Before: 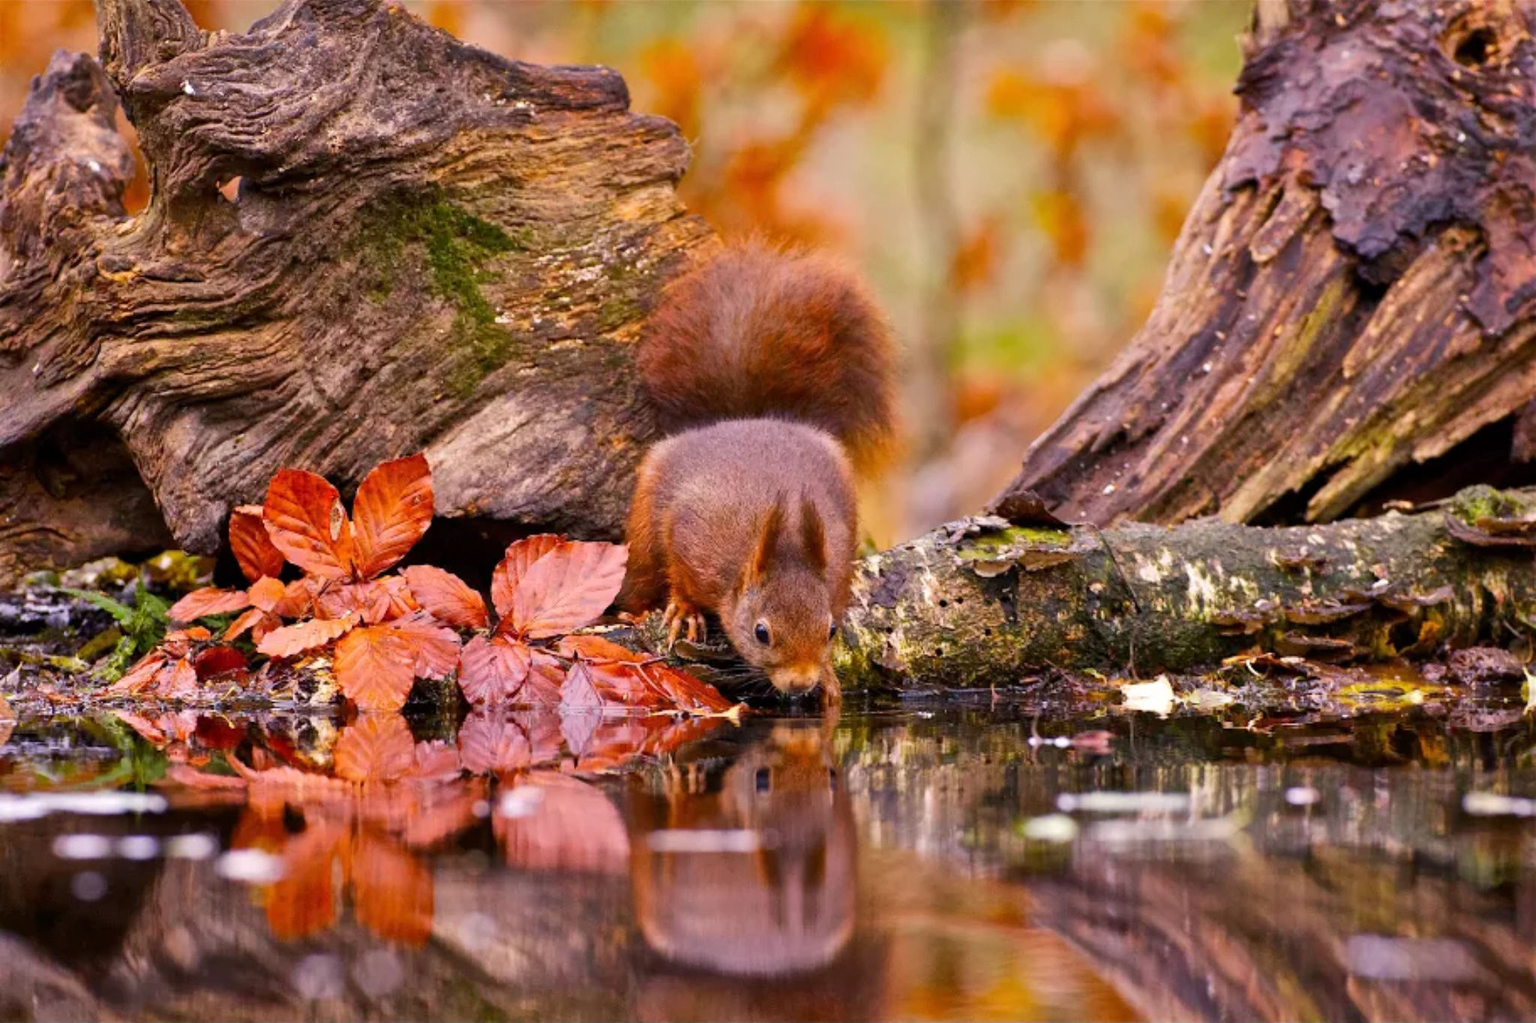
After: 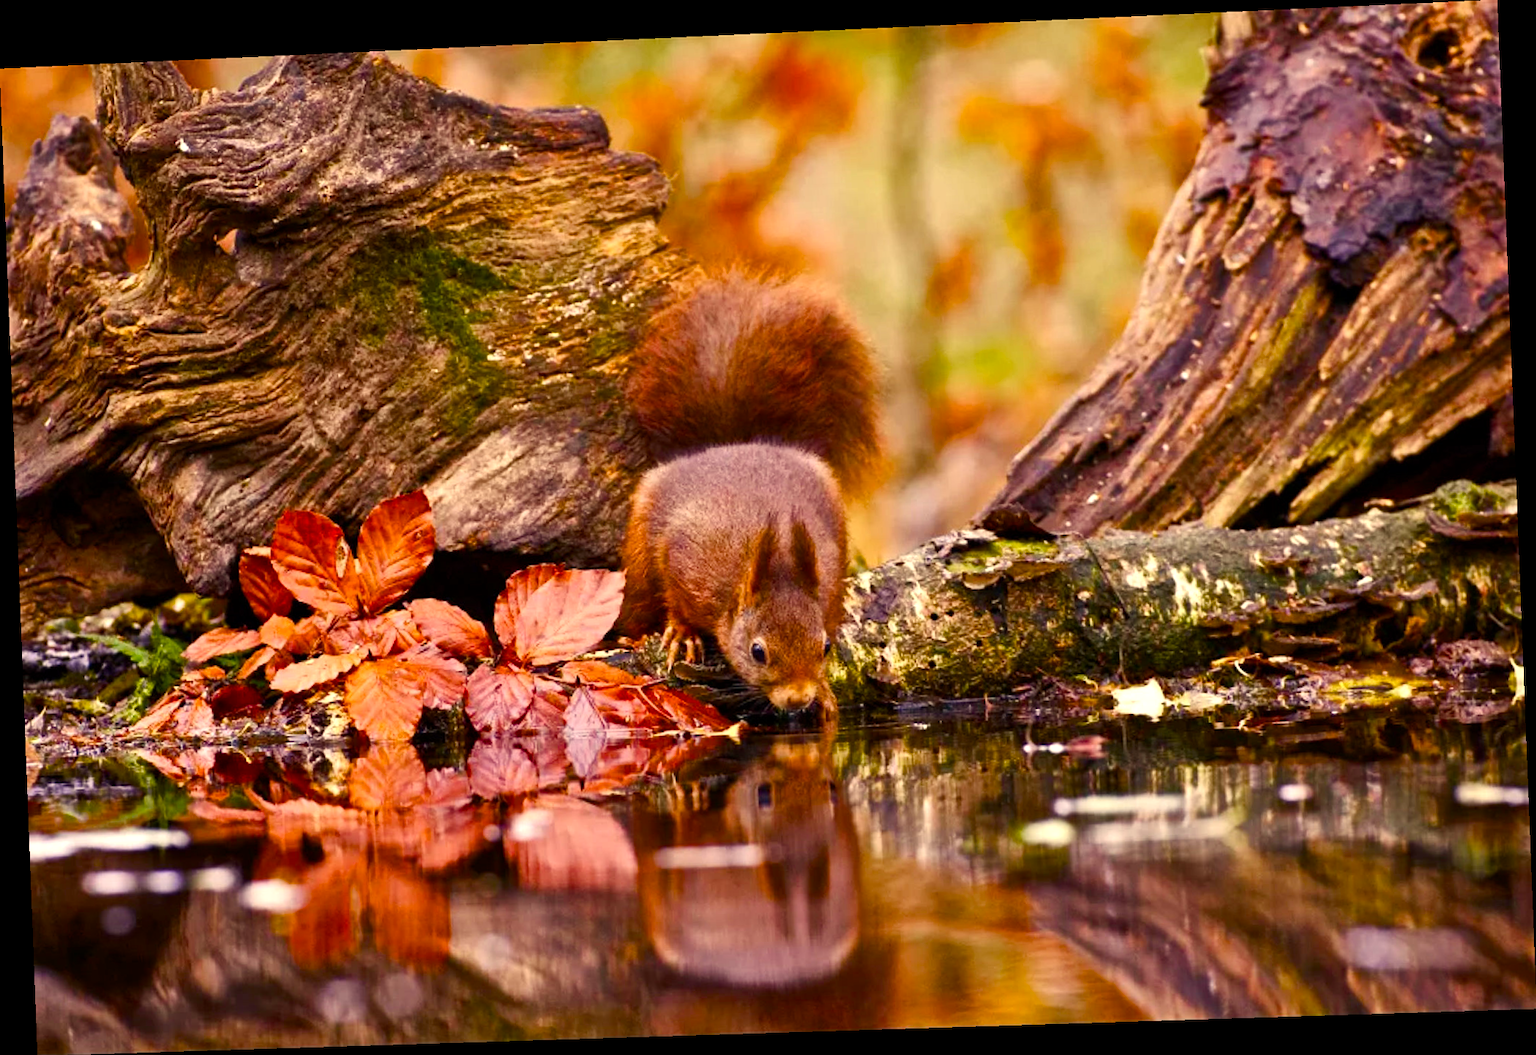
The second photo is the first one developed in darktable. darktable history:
contrast brightness saturation: contrast 0.08, saturation 0.02
color balance rgb: perceptual saturation grading › highlights -29.58%, perceptual saturation grading › mid-tones 29.47%, perceptual saturation grading › shadows 59.73%, perceptual brilliance grading › global brilliance -17.79%, perceptual brilliance grading › highlights 28.73%, global vibrance 15.44%
color correction: highlights a* 1.39, highlights b* 17.83
rotate and perspective: rotation -2.22°, lens shift (horizontal) -0.022, automatic cropping off
